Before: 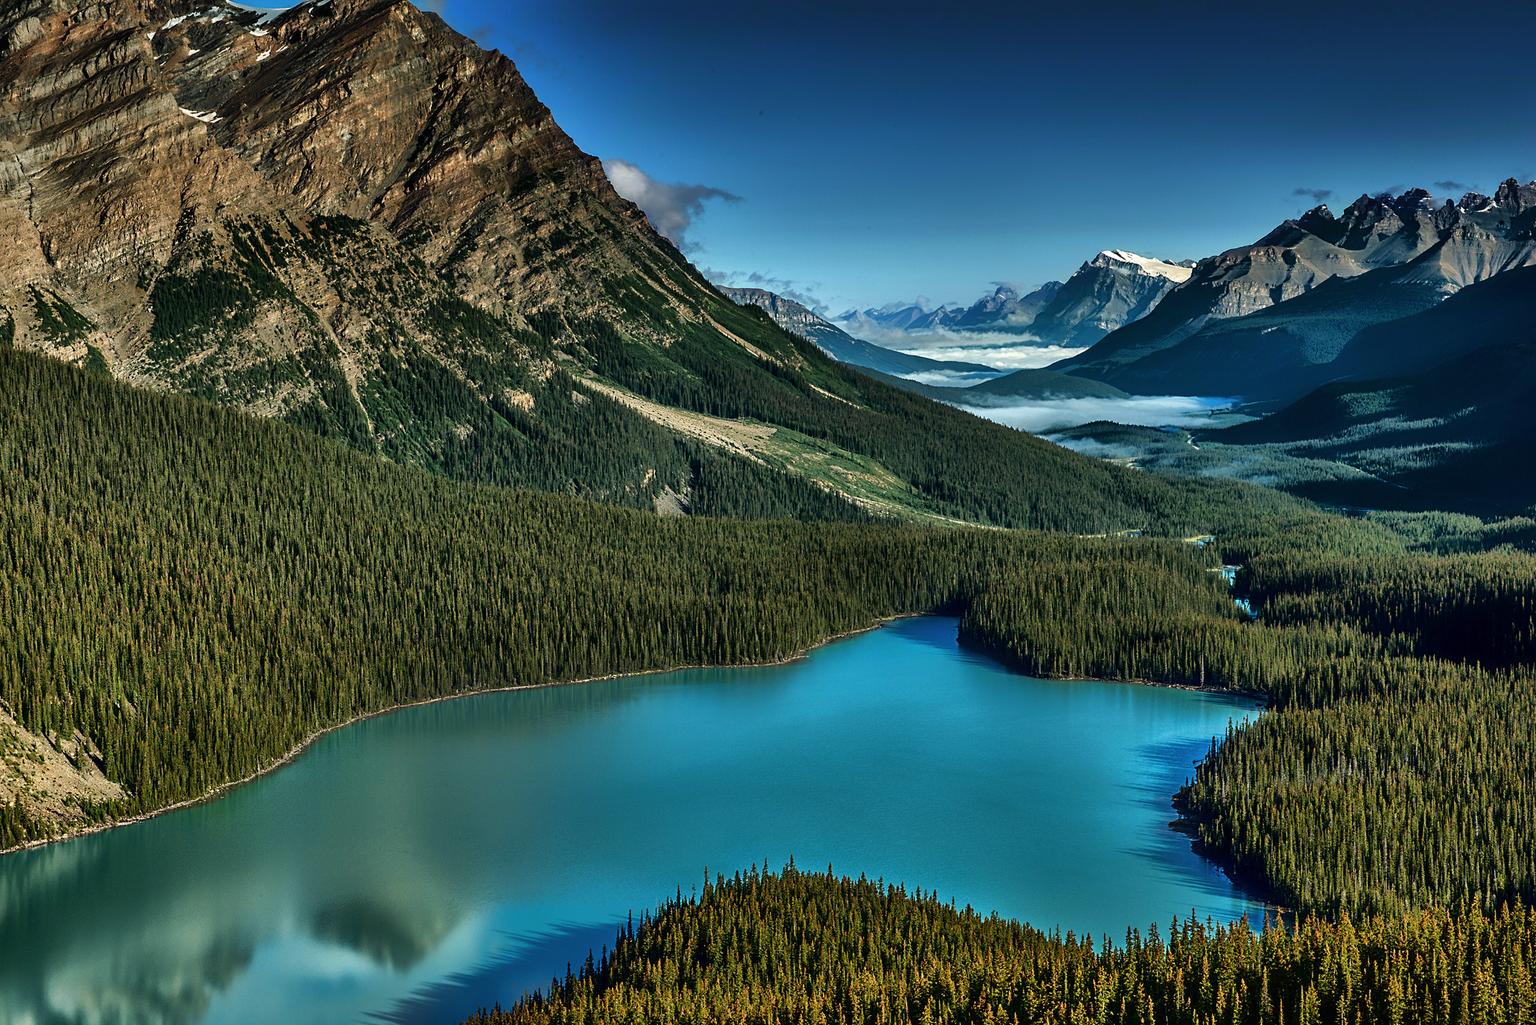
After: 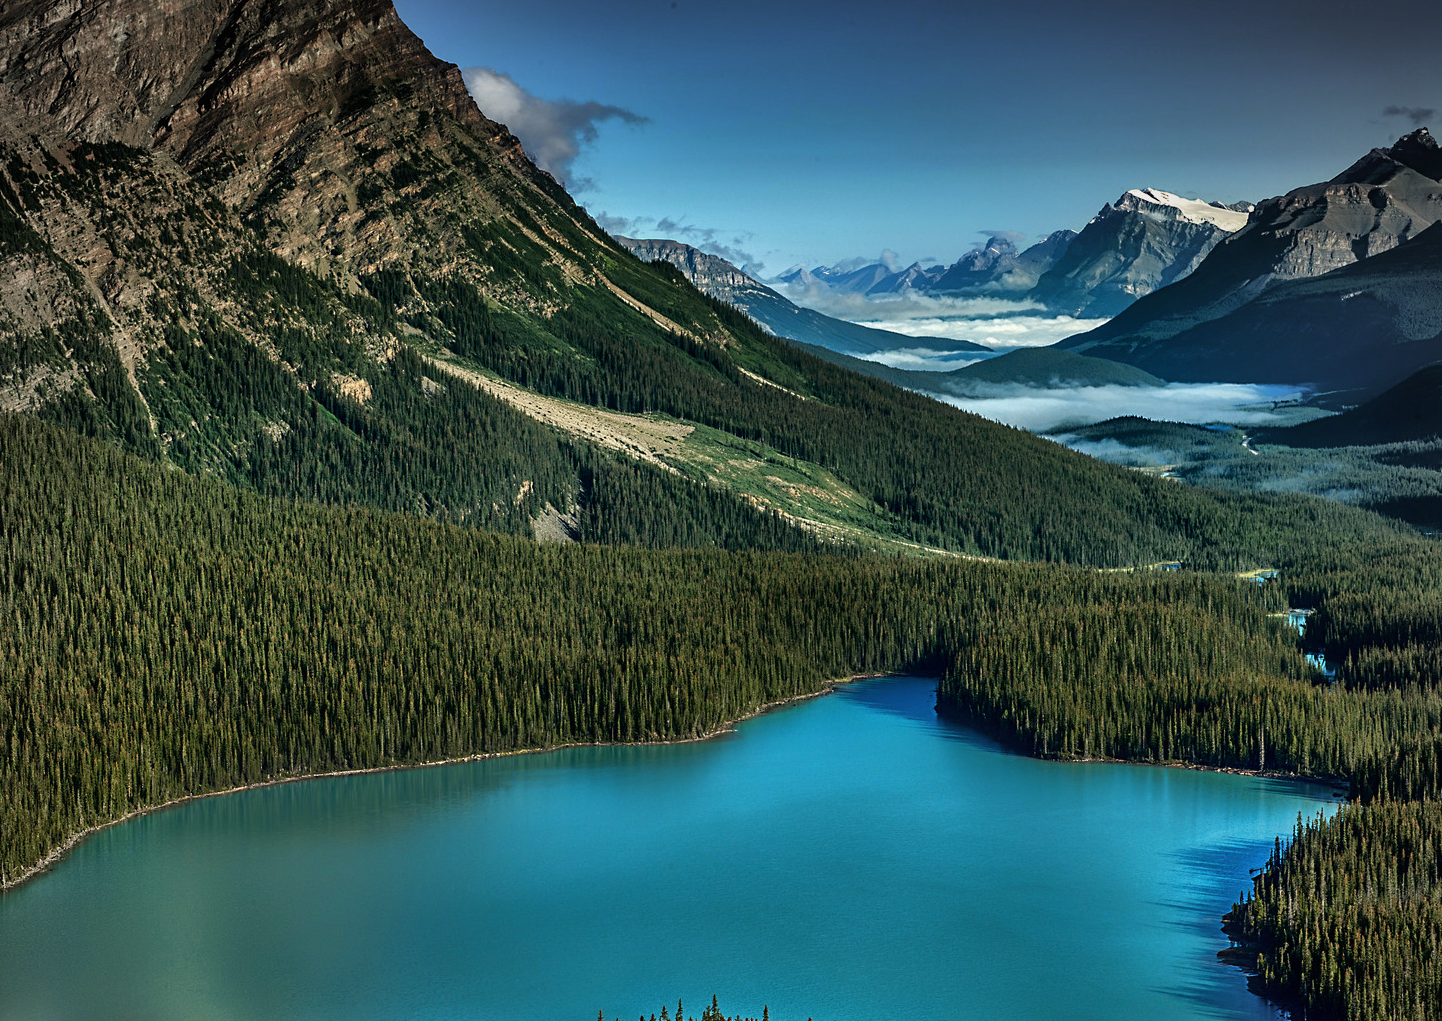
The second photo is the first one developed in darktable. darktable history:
crop and rotate: left 16.684%, top 10.677%, right 12.865%, bottom 14.574%
vignetting: center (-0.025, 0.398), unbound false
